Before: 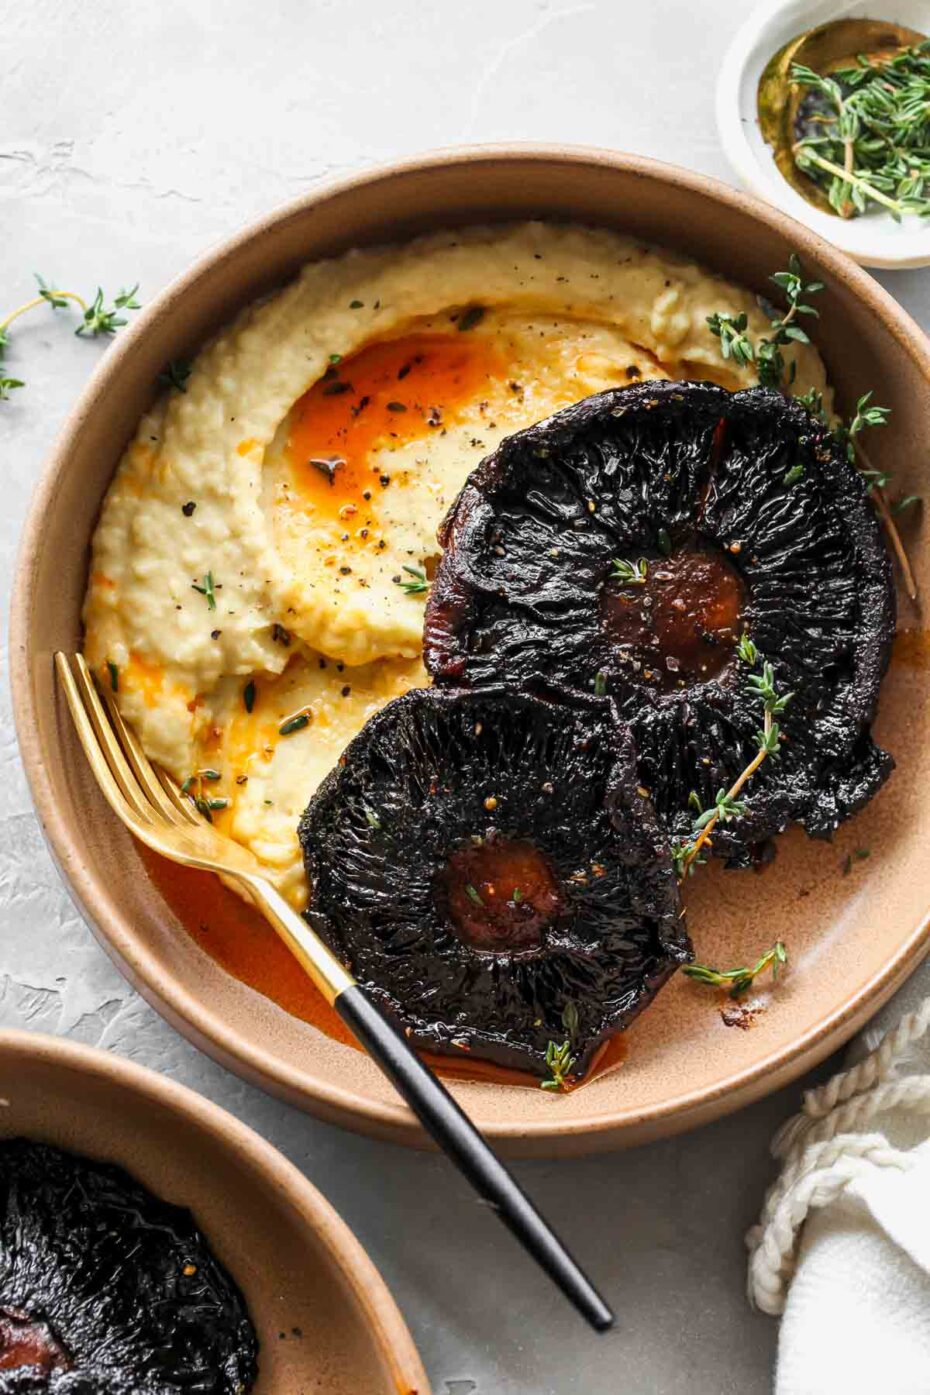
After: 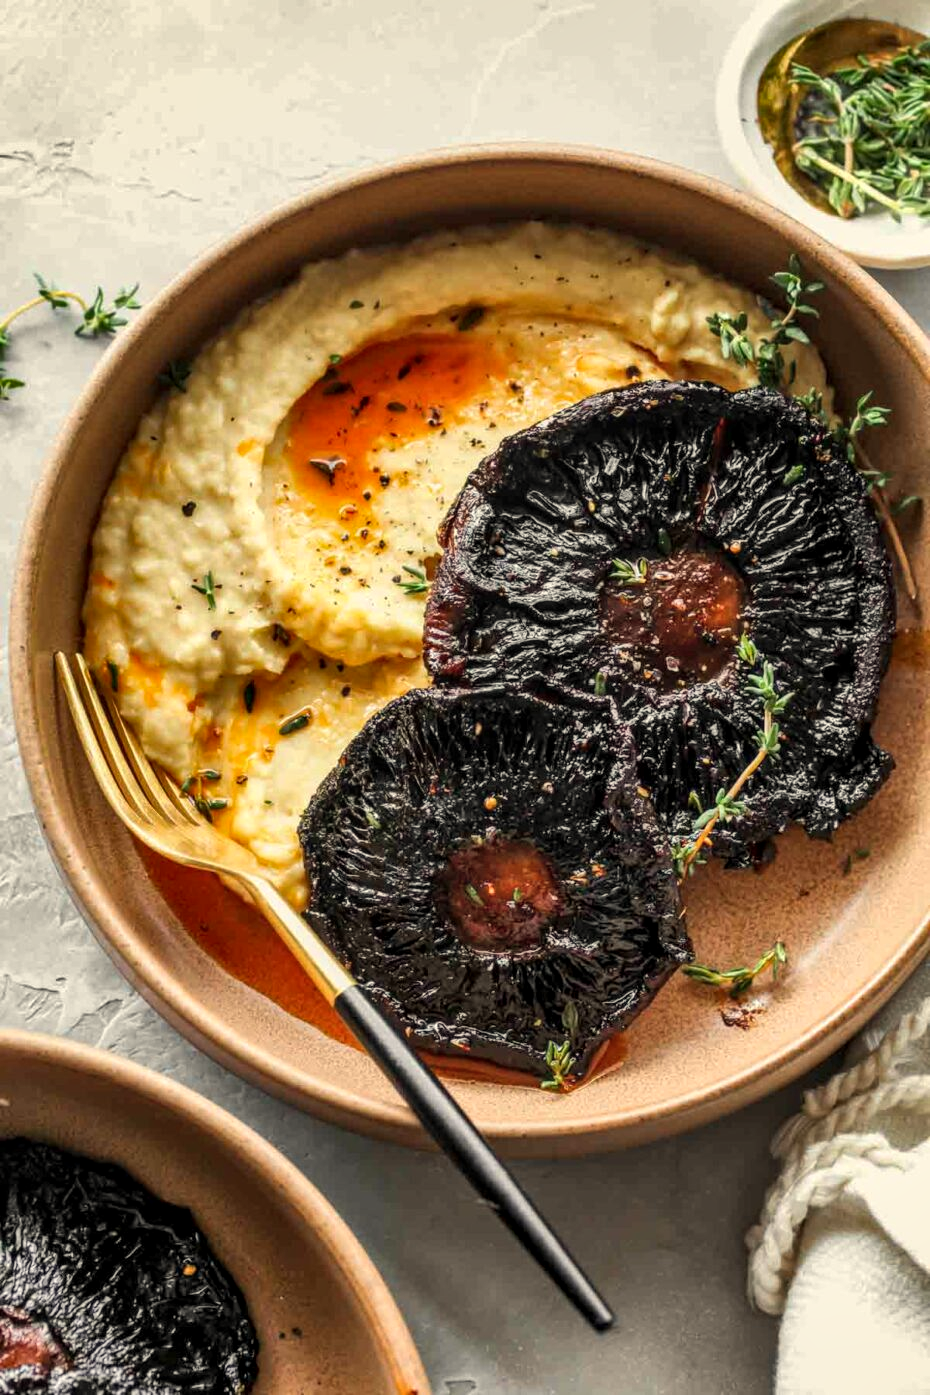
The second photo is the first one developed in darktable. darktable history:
shadows and highlights: white point adjustment 0.05, highlights color adjustment 55.9%, soften with gaussian
tone equalizer: on, module defaults
white balance: red 1.029, blue 0.92
local contrast: on, module defaults
